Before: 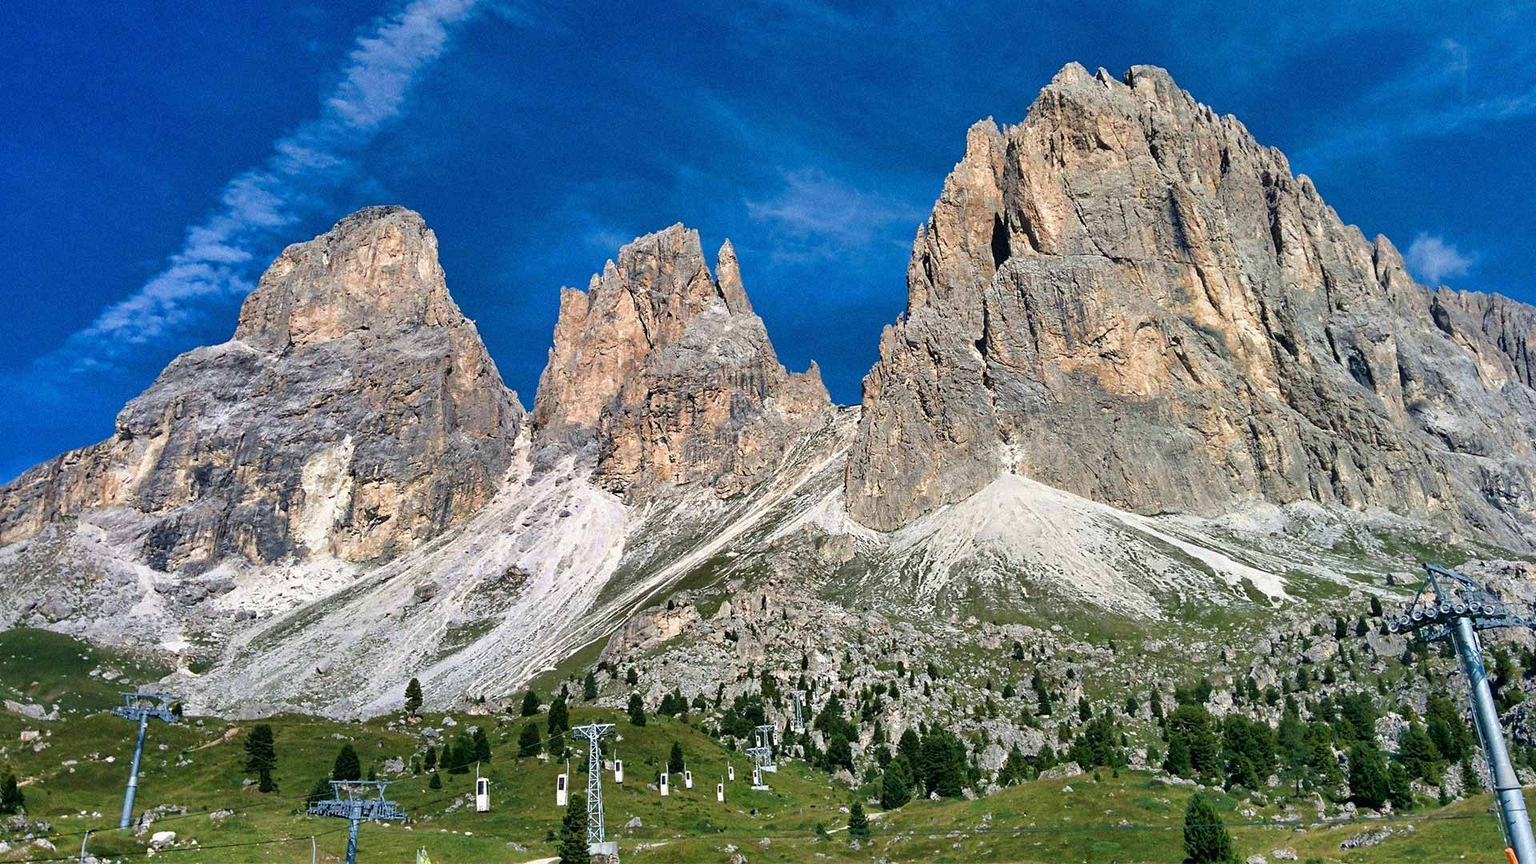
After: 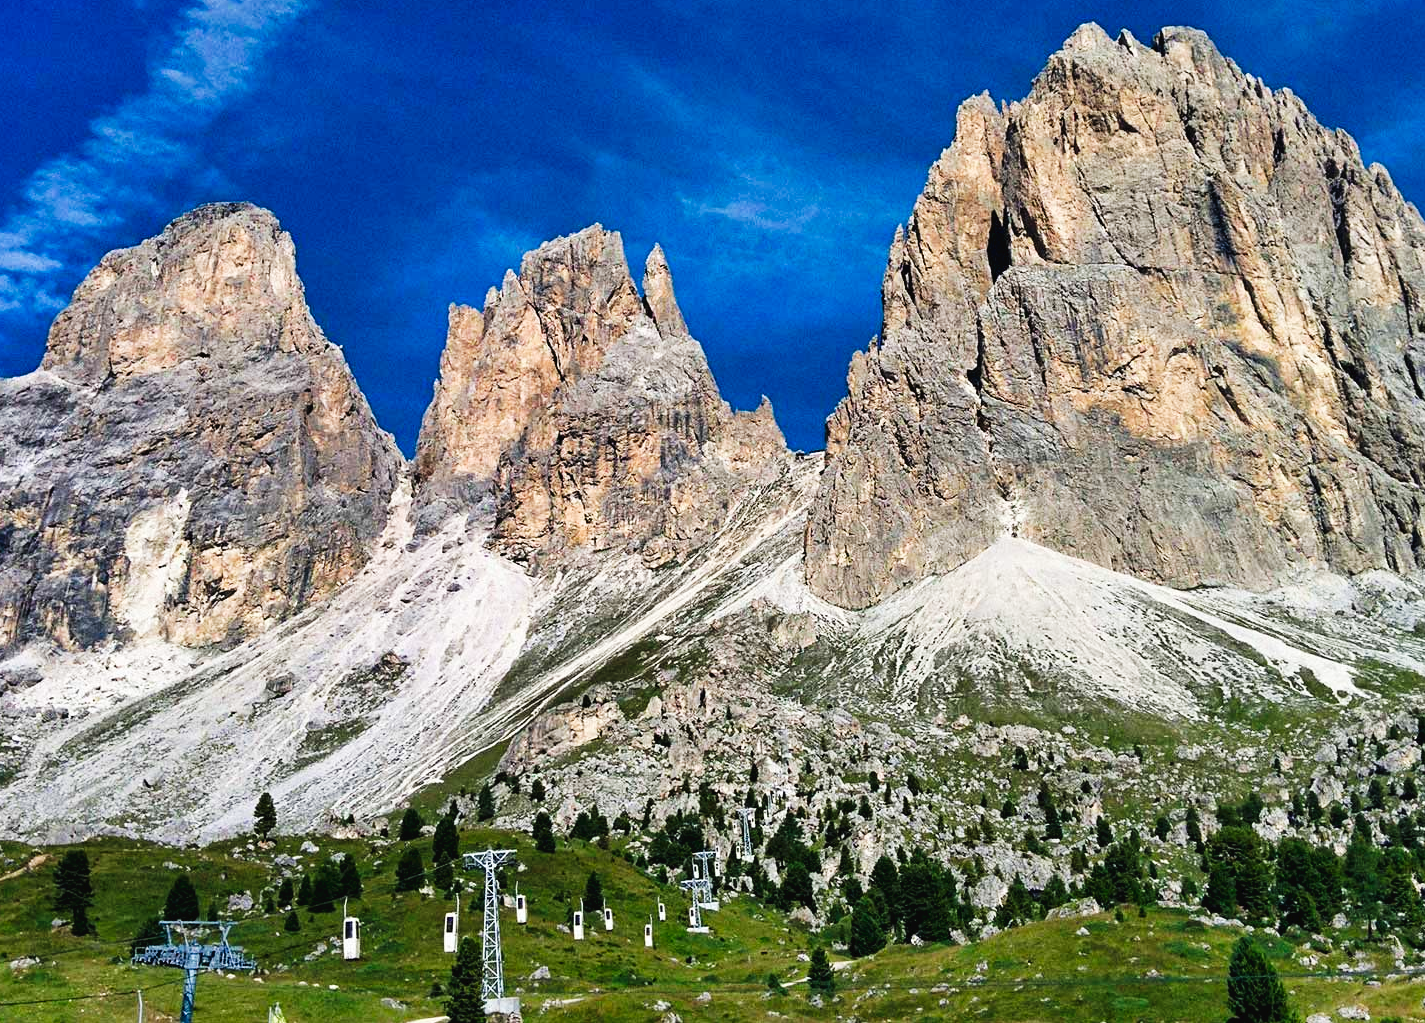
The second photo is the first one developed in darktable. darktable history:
crop and rotate: left 13.15%, top 5.251%, right 12.609%
tone curve: curves: ch0 [(0, 0) (0.003, 0.025) (0.011, 0.025) (0.025, 0.025) (0.044, 0.026) (0.069, 0.033) (0.1, 0.053) (0.136, 0.078) (0.177, 0.108) (0.224, 0.153) (0.277, 0.213) (0.335, 0.286) (0.399, 0.372) (0.468, 0.467) (0.543, 0.565) (0.623, 0.675) (0.709, 0.775) (0.801, 0.863) (0.898, 0.936) (1, 1)], preserve colors none
